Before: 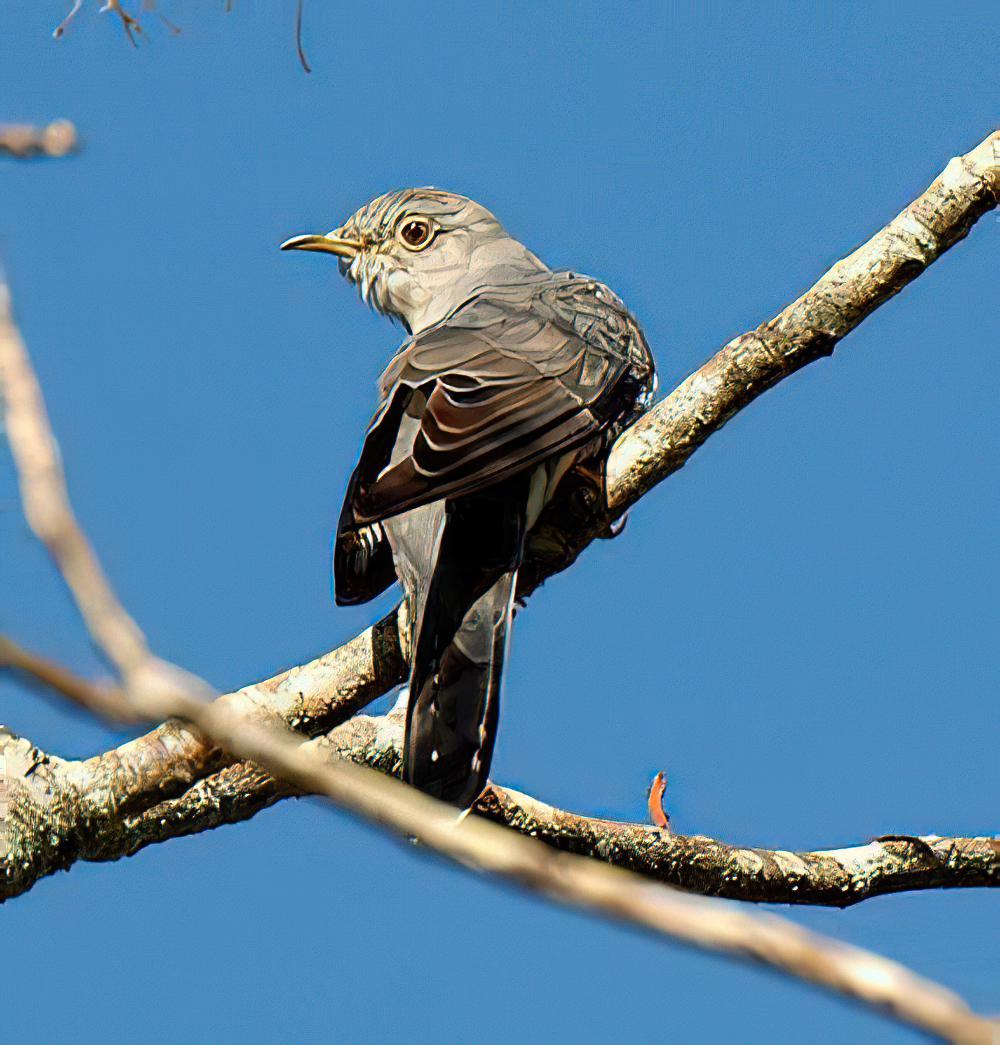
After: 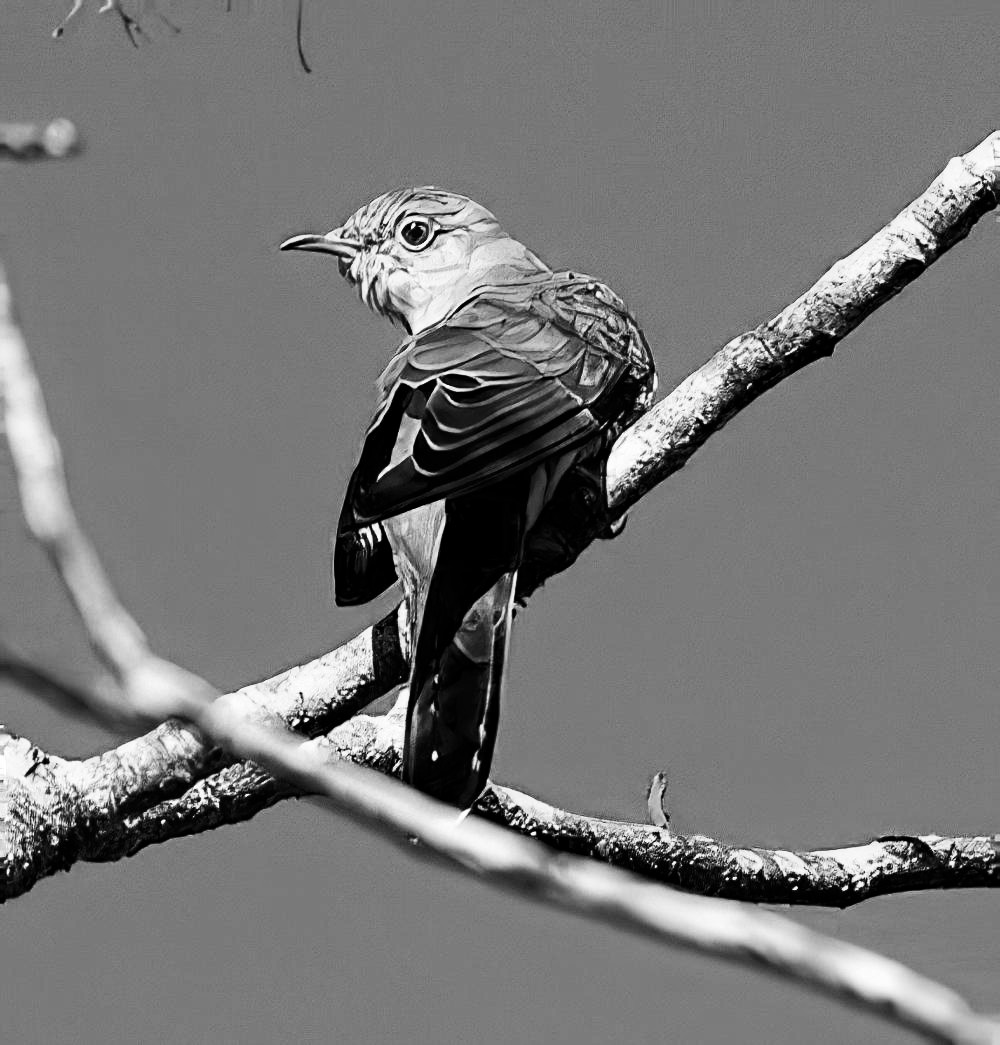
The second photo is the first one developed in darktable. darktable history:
haze removal: compatibility mode true, adaptive false
monochrome: a 16.06, b 15.48, size 1
contrast brightness saturation: contrast 0.28
